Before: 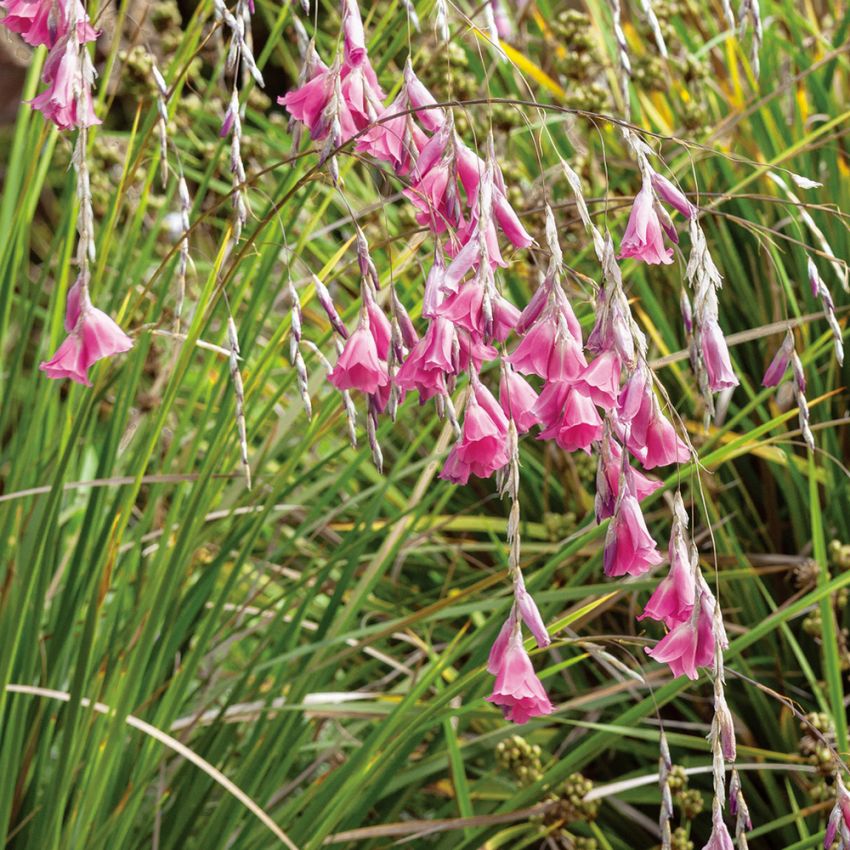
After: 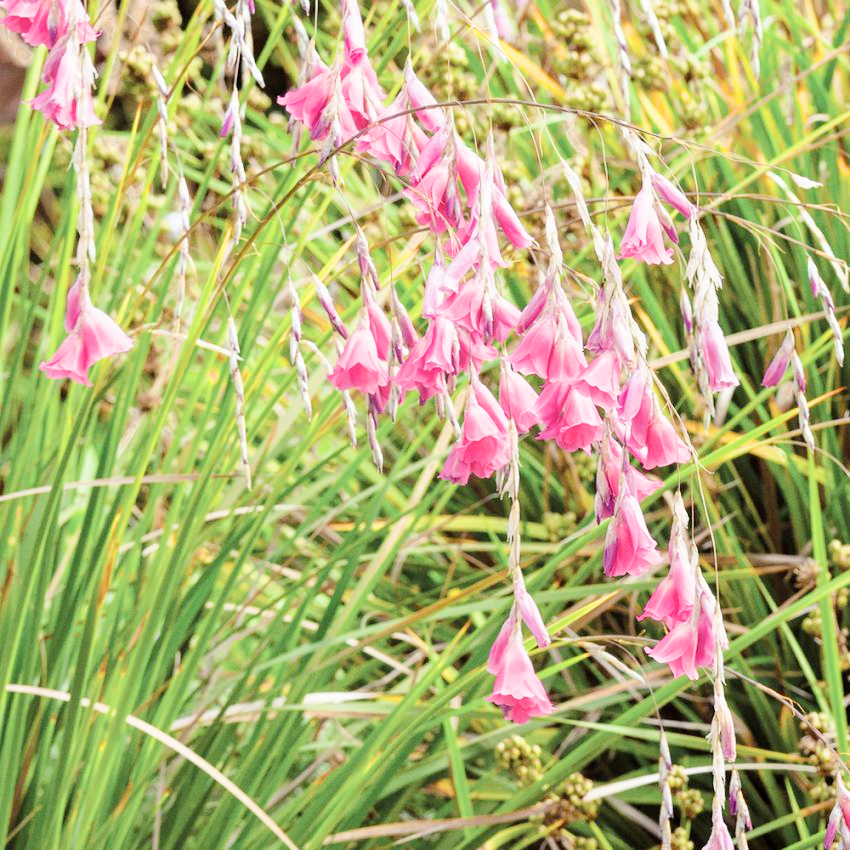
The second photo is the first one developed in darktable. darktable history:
filmic rgb: black relative exposure -7.65 EV, white relative exposure 4.56 EV, hardness 3.61
exposure: black level correction 0, exposure 1.7 EV, compensate exposure bias true, compensate highlight preservation false
